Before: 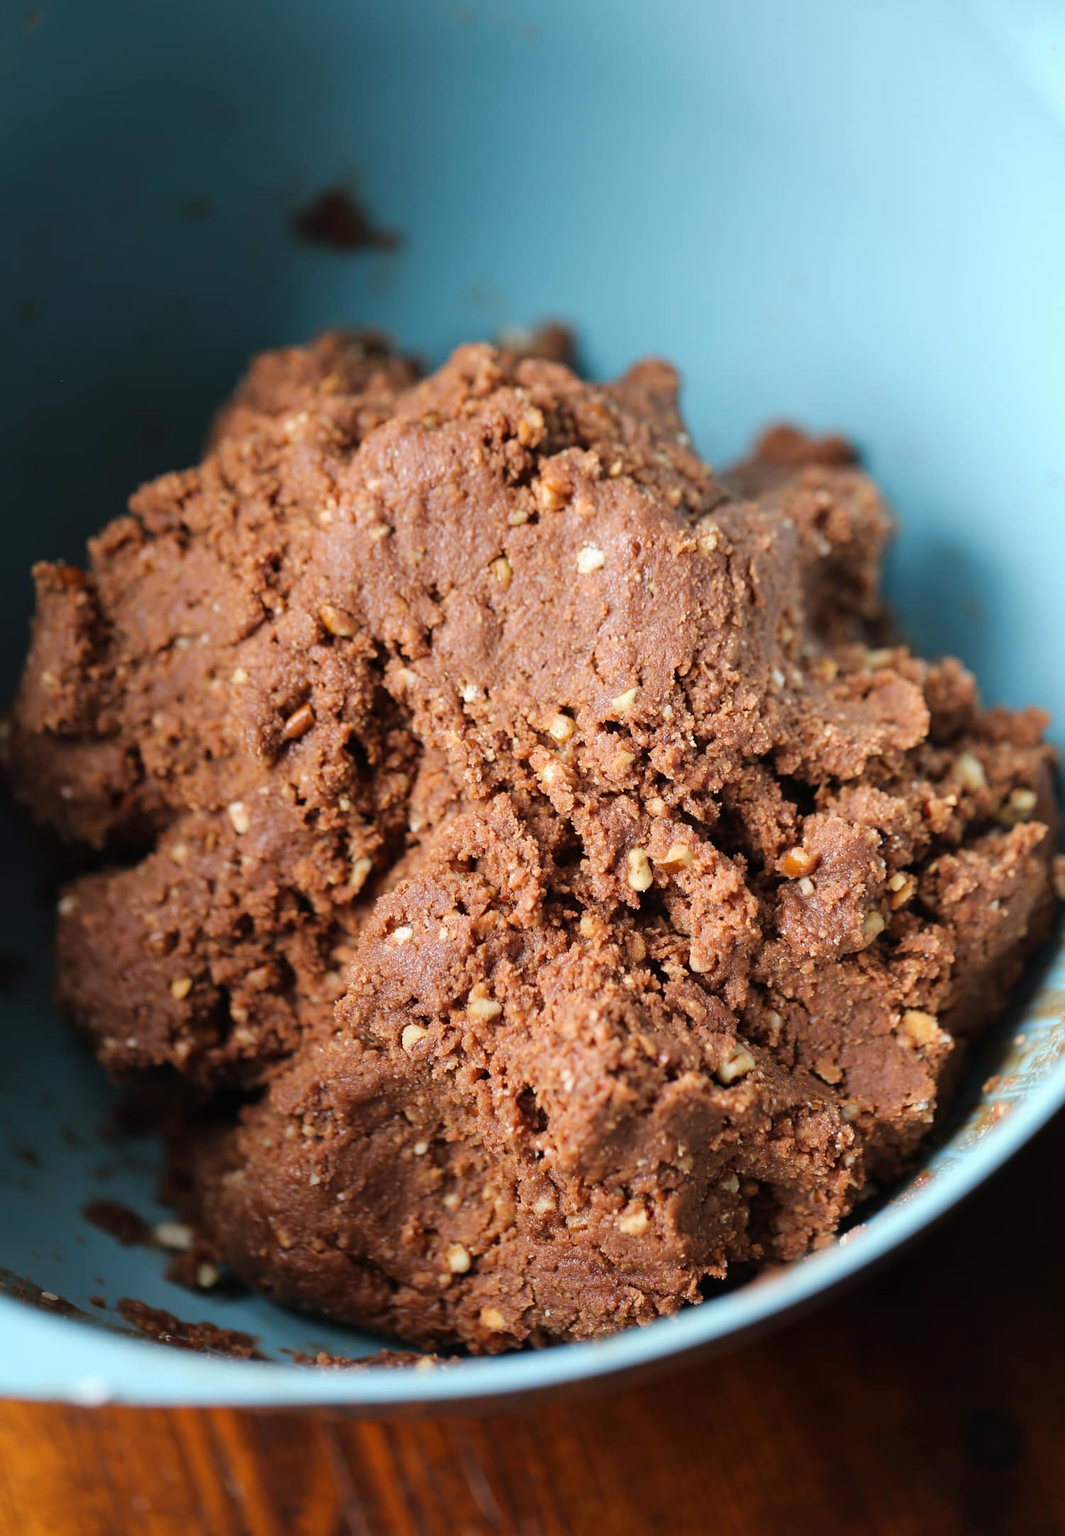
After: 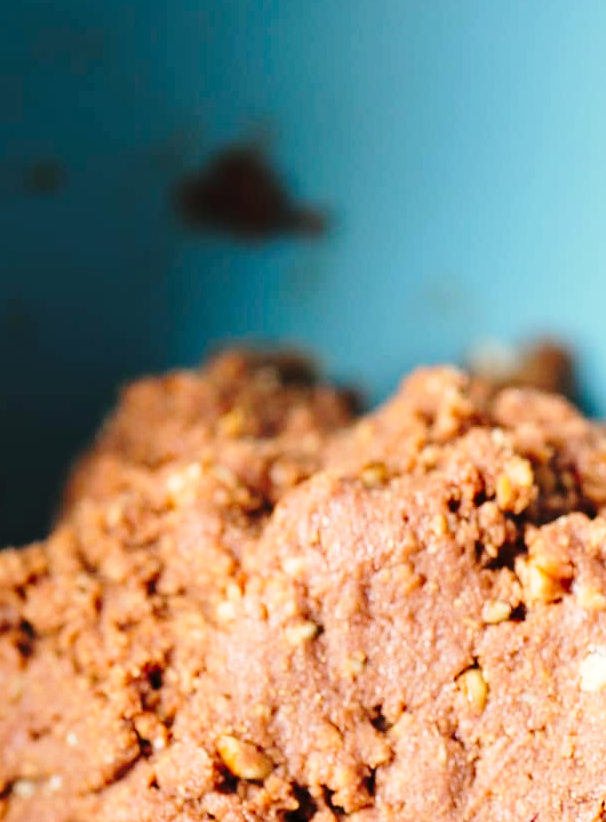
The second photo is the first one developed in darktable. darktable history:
color correction: highlights a* 0.576, highlights b* 2.87, saturation 1.07
crop: left 15.558%, top 5.425%, right 43.987%, bottom 56.545%
base curve: curves: ch0 [(0, 0) (0.028, 0.03) (0.121, 0.232) (0.46, 0.748) (0.859, 0.968) (1, 1)], preserve colors none
